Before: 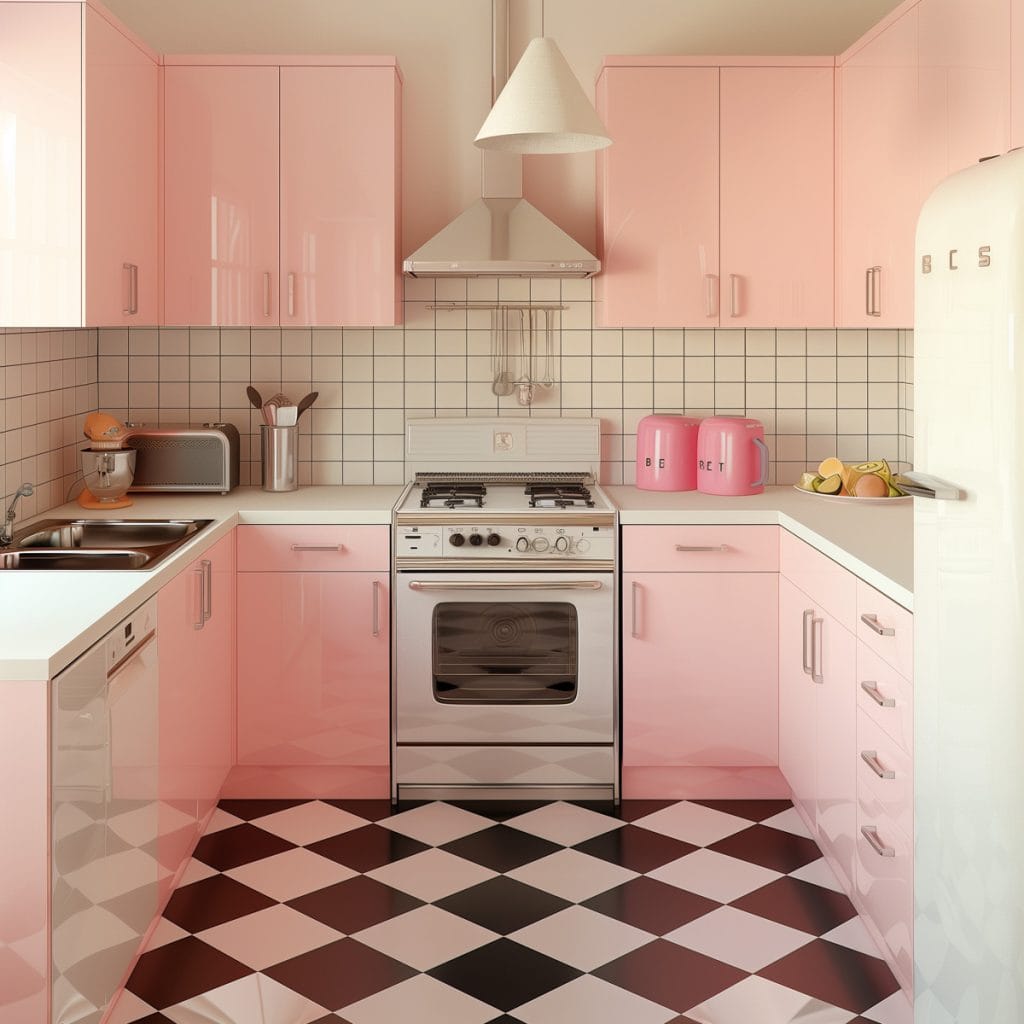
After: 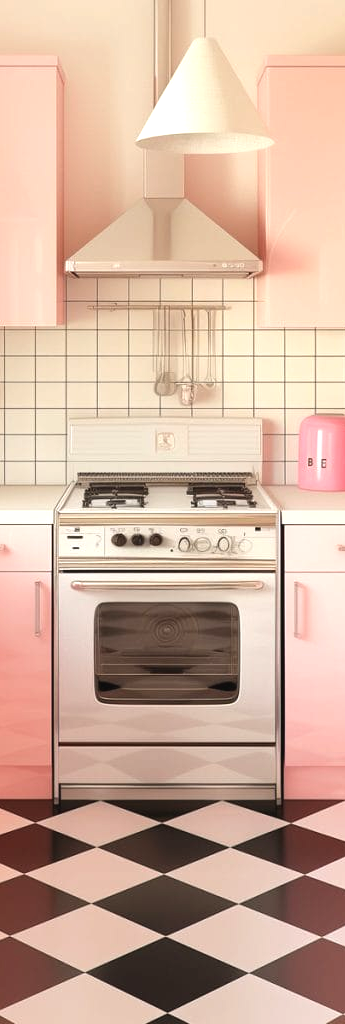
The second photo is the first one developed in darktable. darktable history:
exposure: black level correction -0.002, exposure 0.71 EV, compensate highlight preservation false
crop: left 33.054%, right 33.163%
